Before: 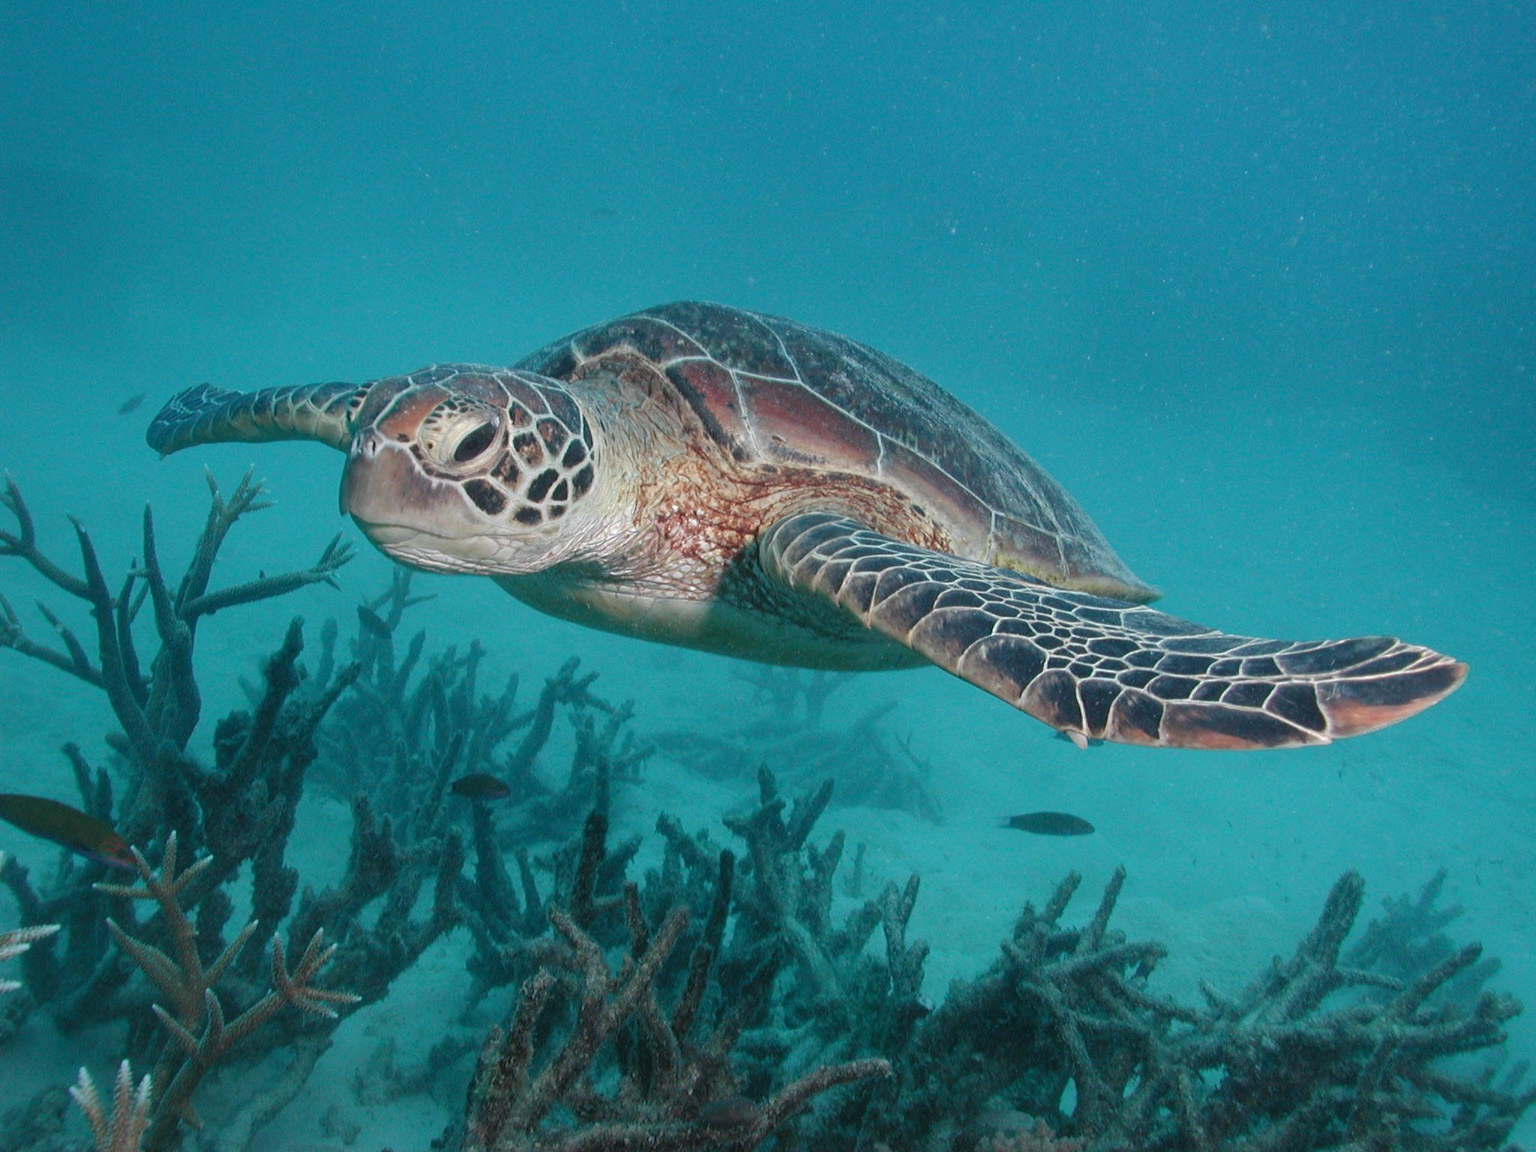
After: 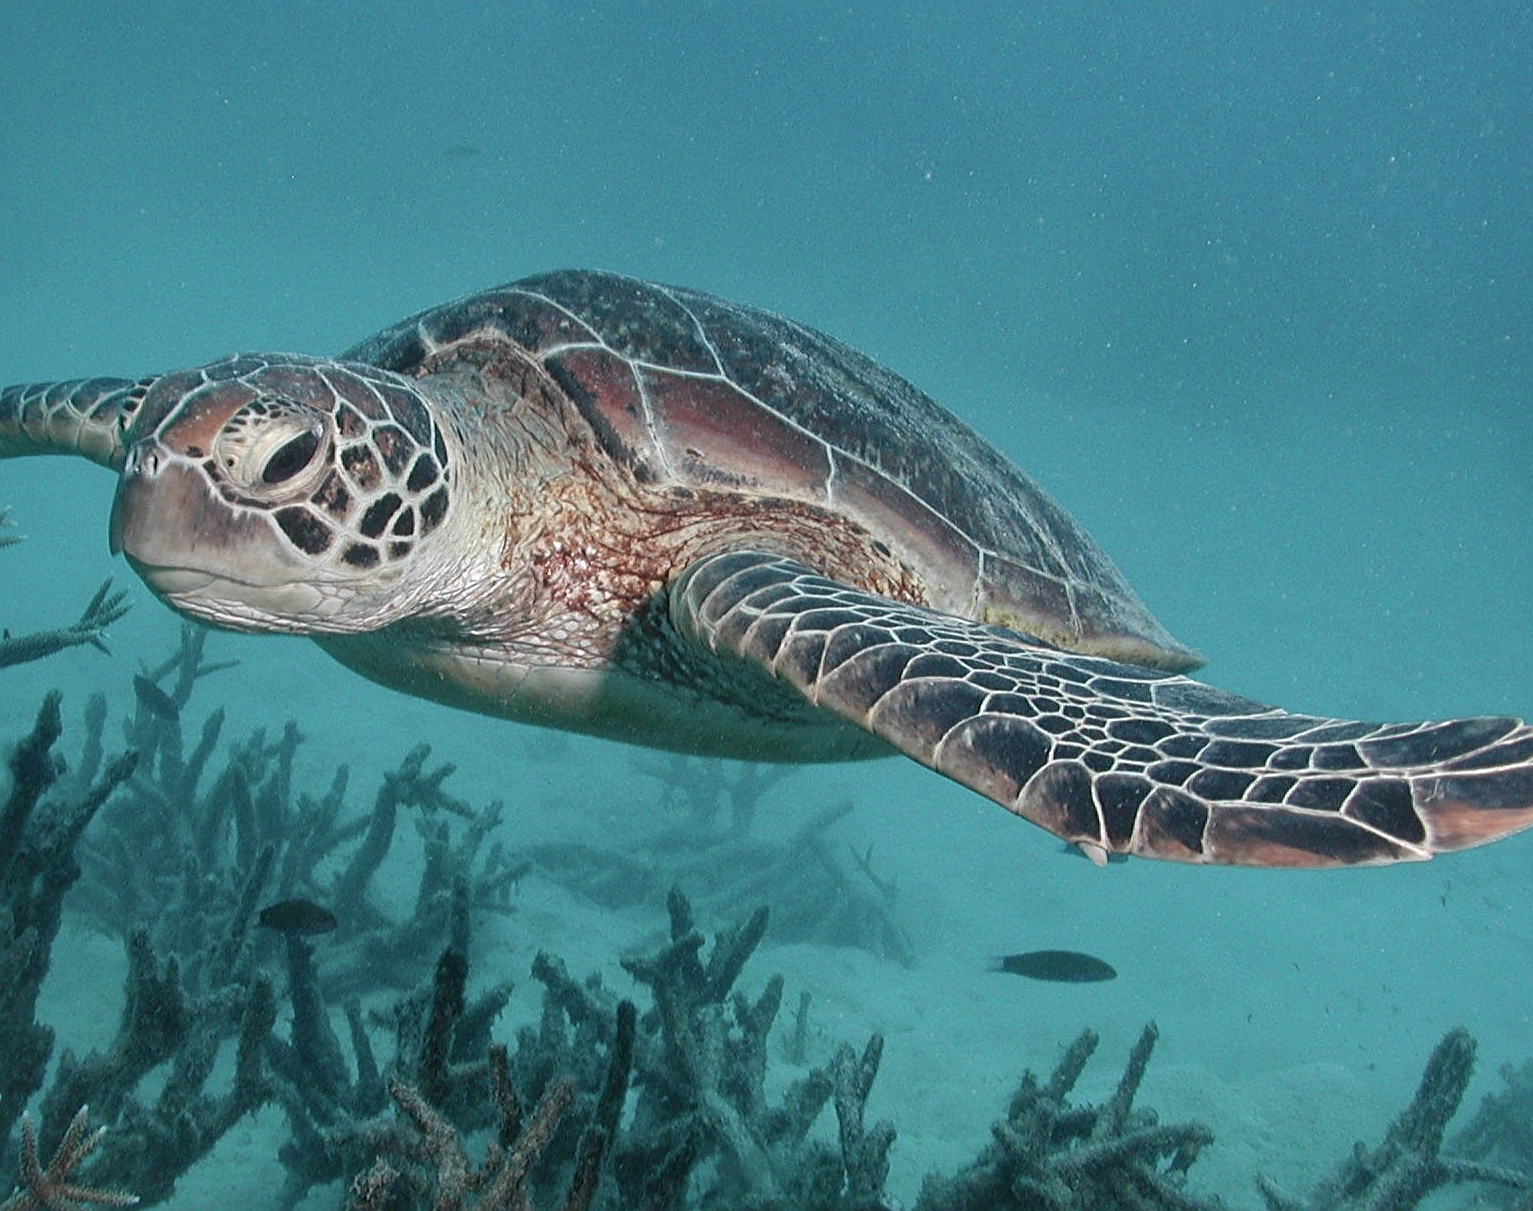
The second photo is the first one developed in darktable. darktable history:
crop: left 16.768%, top 8.653%, right 8.362%, bottom 12.485%
local contrast: mode bilateral grid, contrast 20, coarseness 50, detail 120%, midtone range 0.2
sharpen: on, module defaults
tone equalizer: -8 EV 0.06 EV, smoothing diameter 25%, edges refinement/feathering 10, preserve details guided filter
color correction: saturation 0.8
